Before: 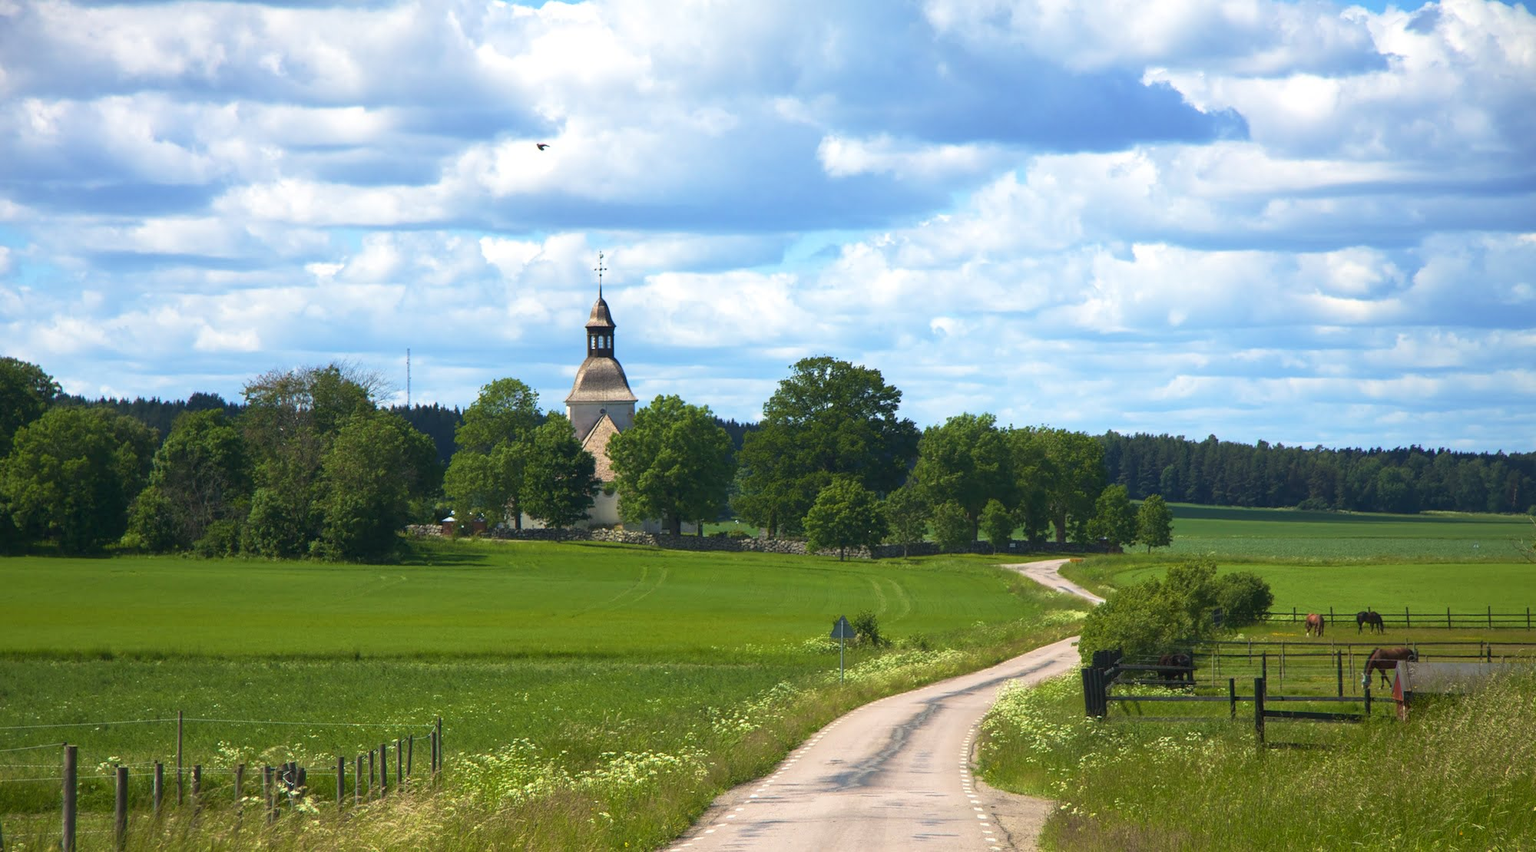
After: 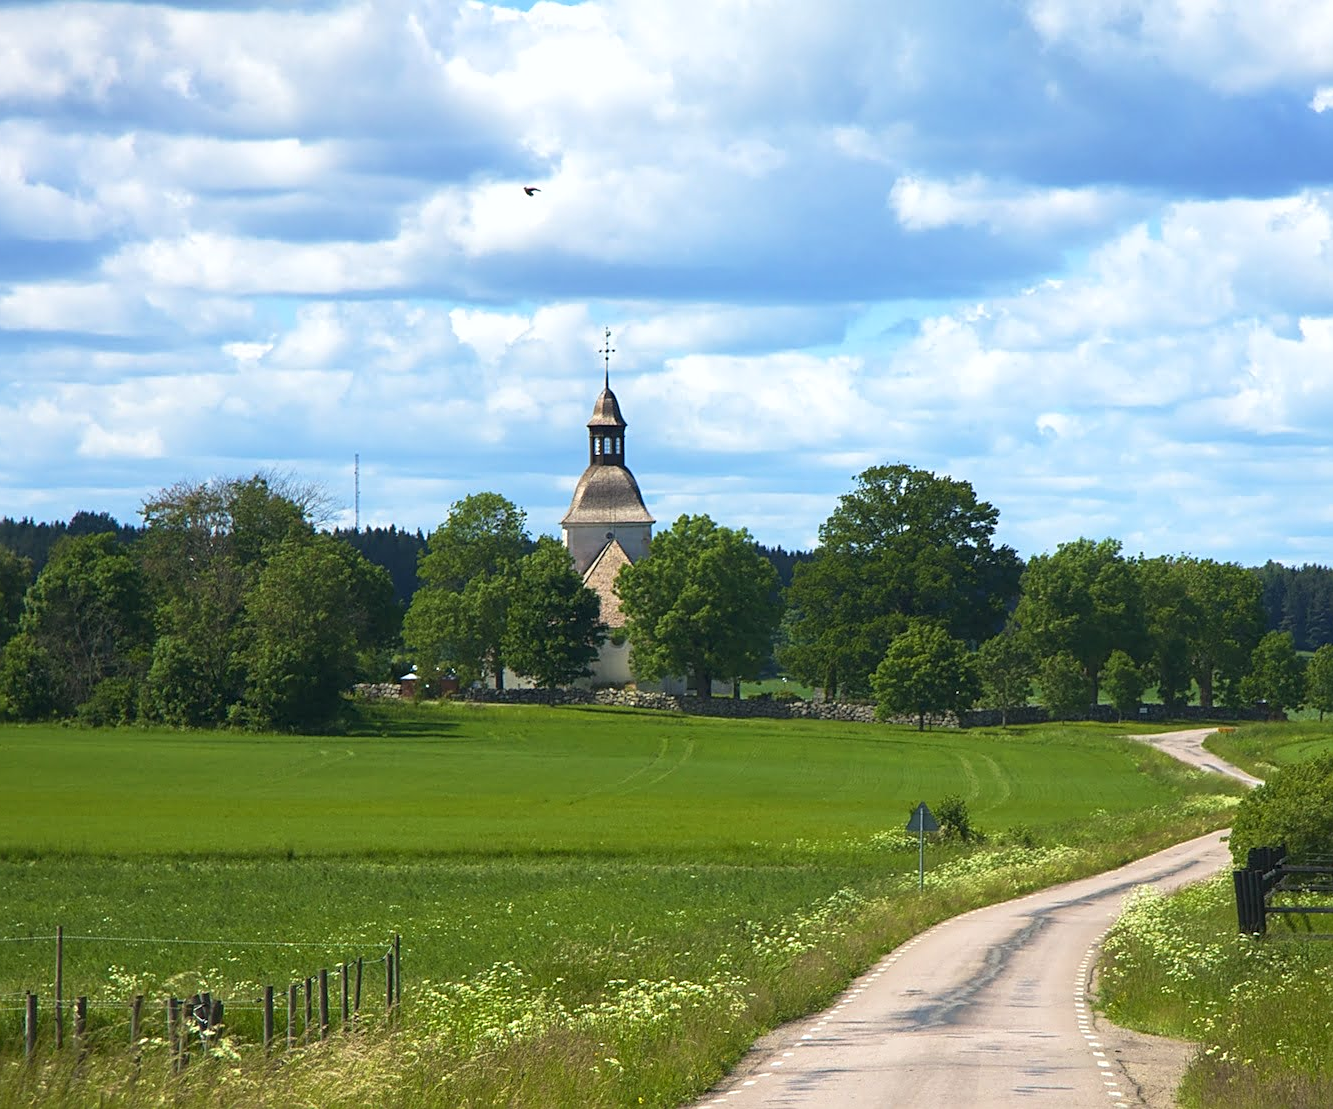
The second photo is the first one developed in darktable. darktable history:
sharpen: on, module defaults
white balance: red 0.986, blue 1.01
crop and rotate: left 8.786%, right 24.548%
